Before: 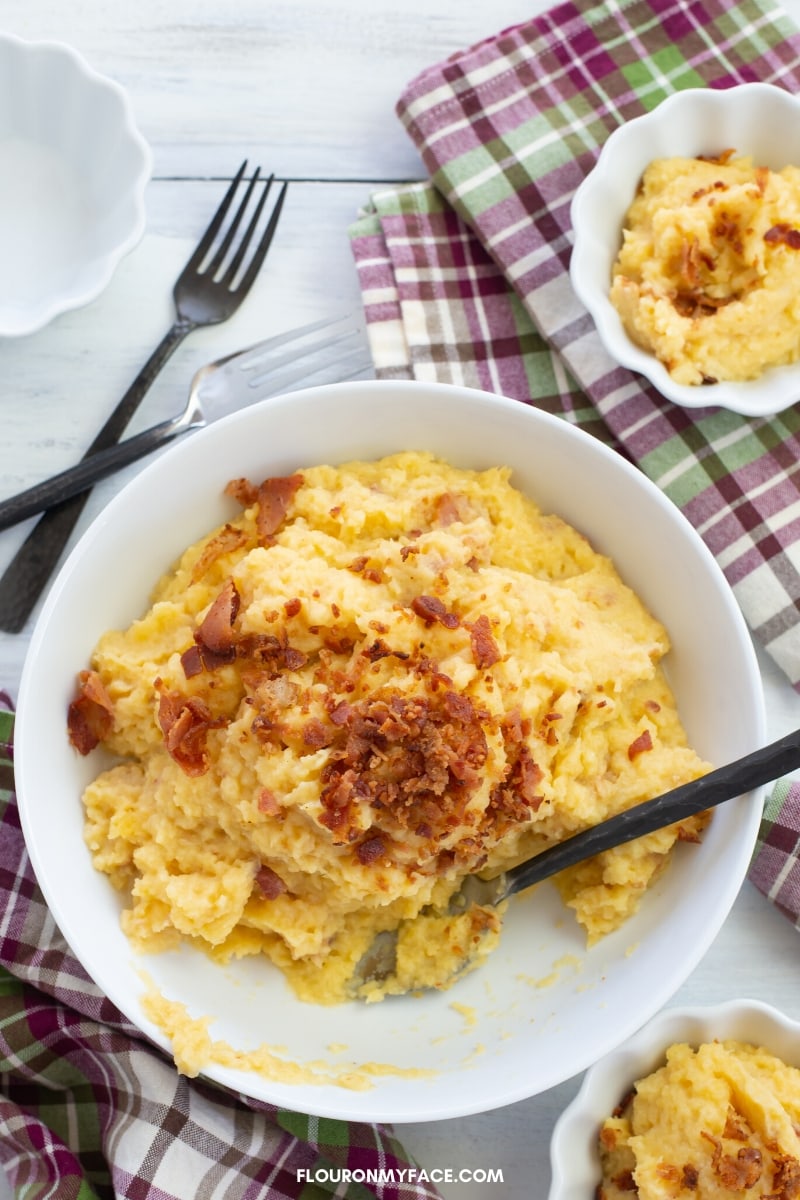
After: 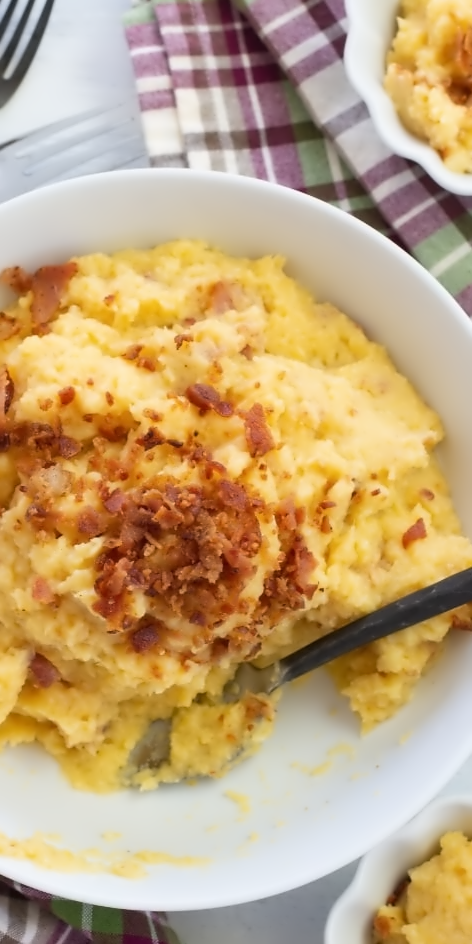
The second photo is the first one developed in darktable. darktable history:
contrast equalizer: octaves 7, y [[0.5 ×6], [0.5 ×6], [0.5 ×6], [0, 0.033, 0.067, 0.1, 0.133, 0.167], [0, 0.05, 0.1, 0.15, 0.2, 0.25]]
crop and rotate: left 28.256%, top 17.734%, right 12.656%, bottom 3.573%
